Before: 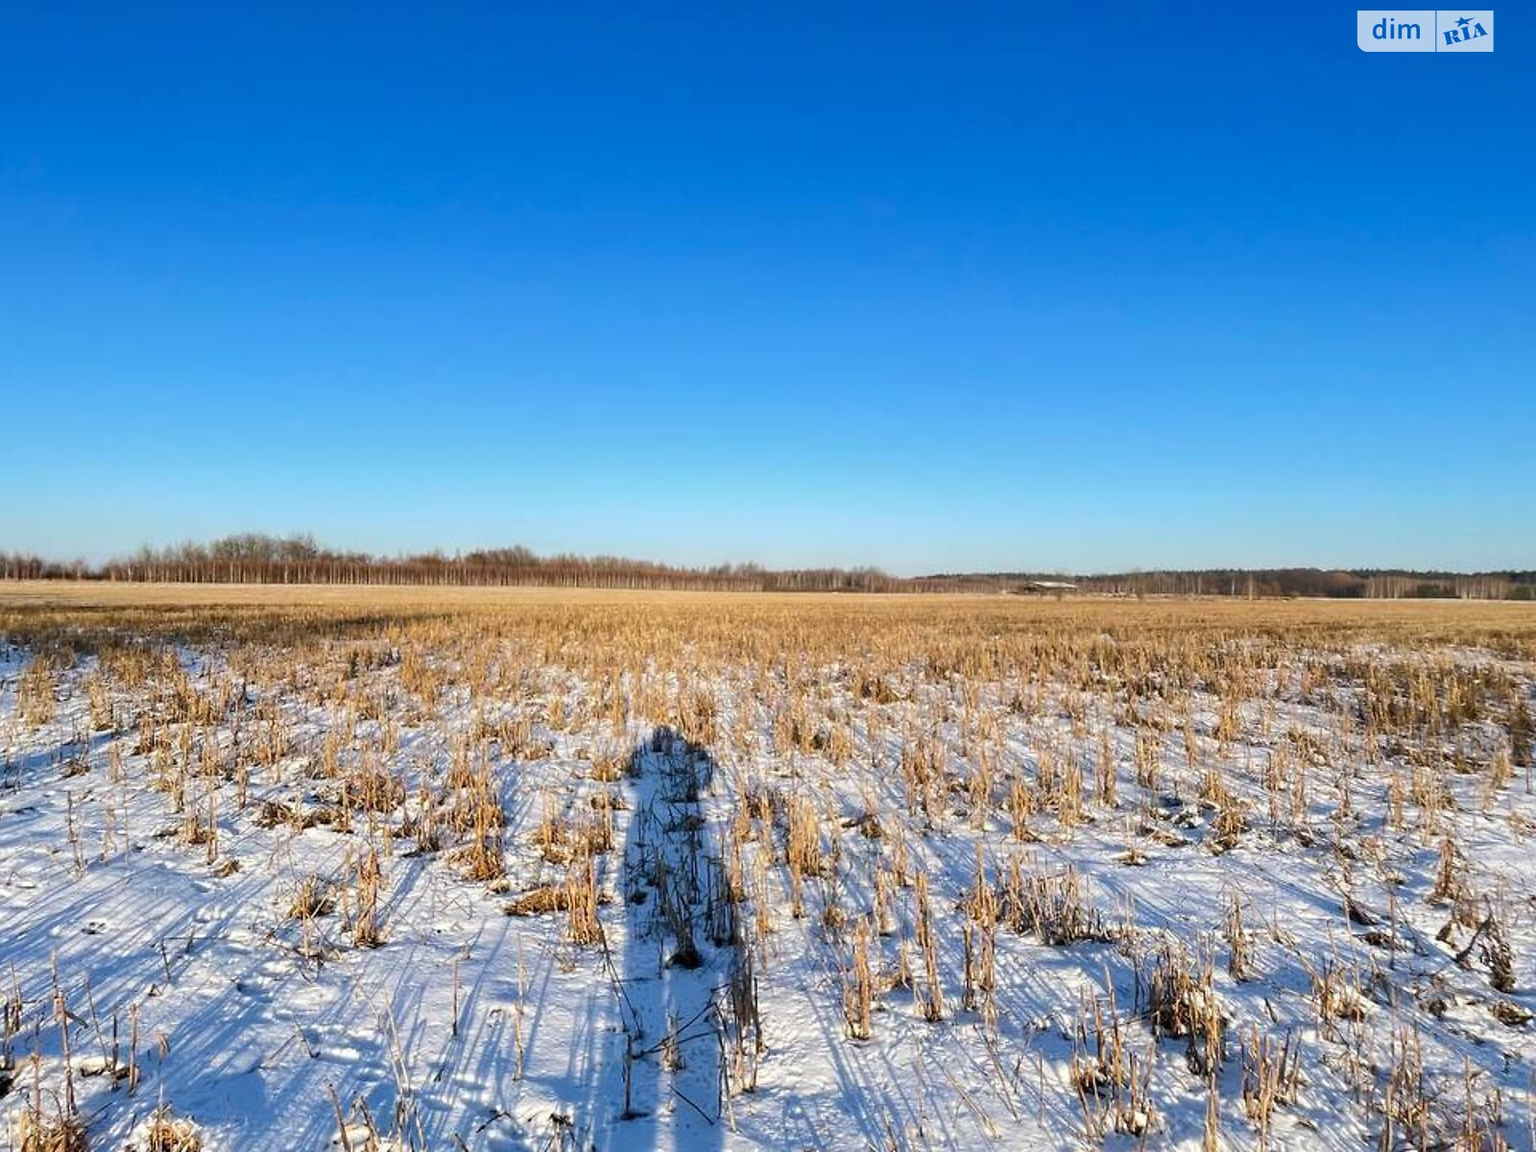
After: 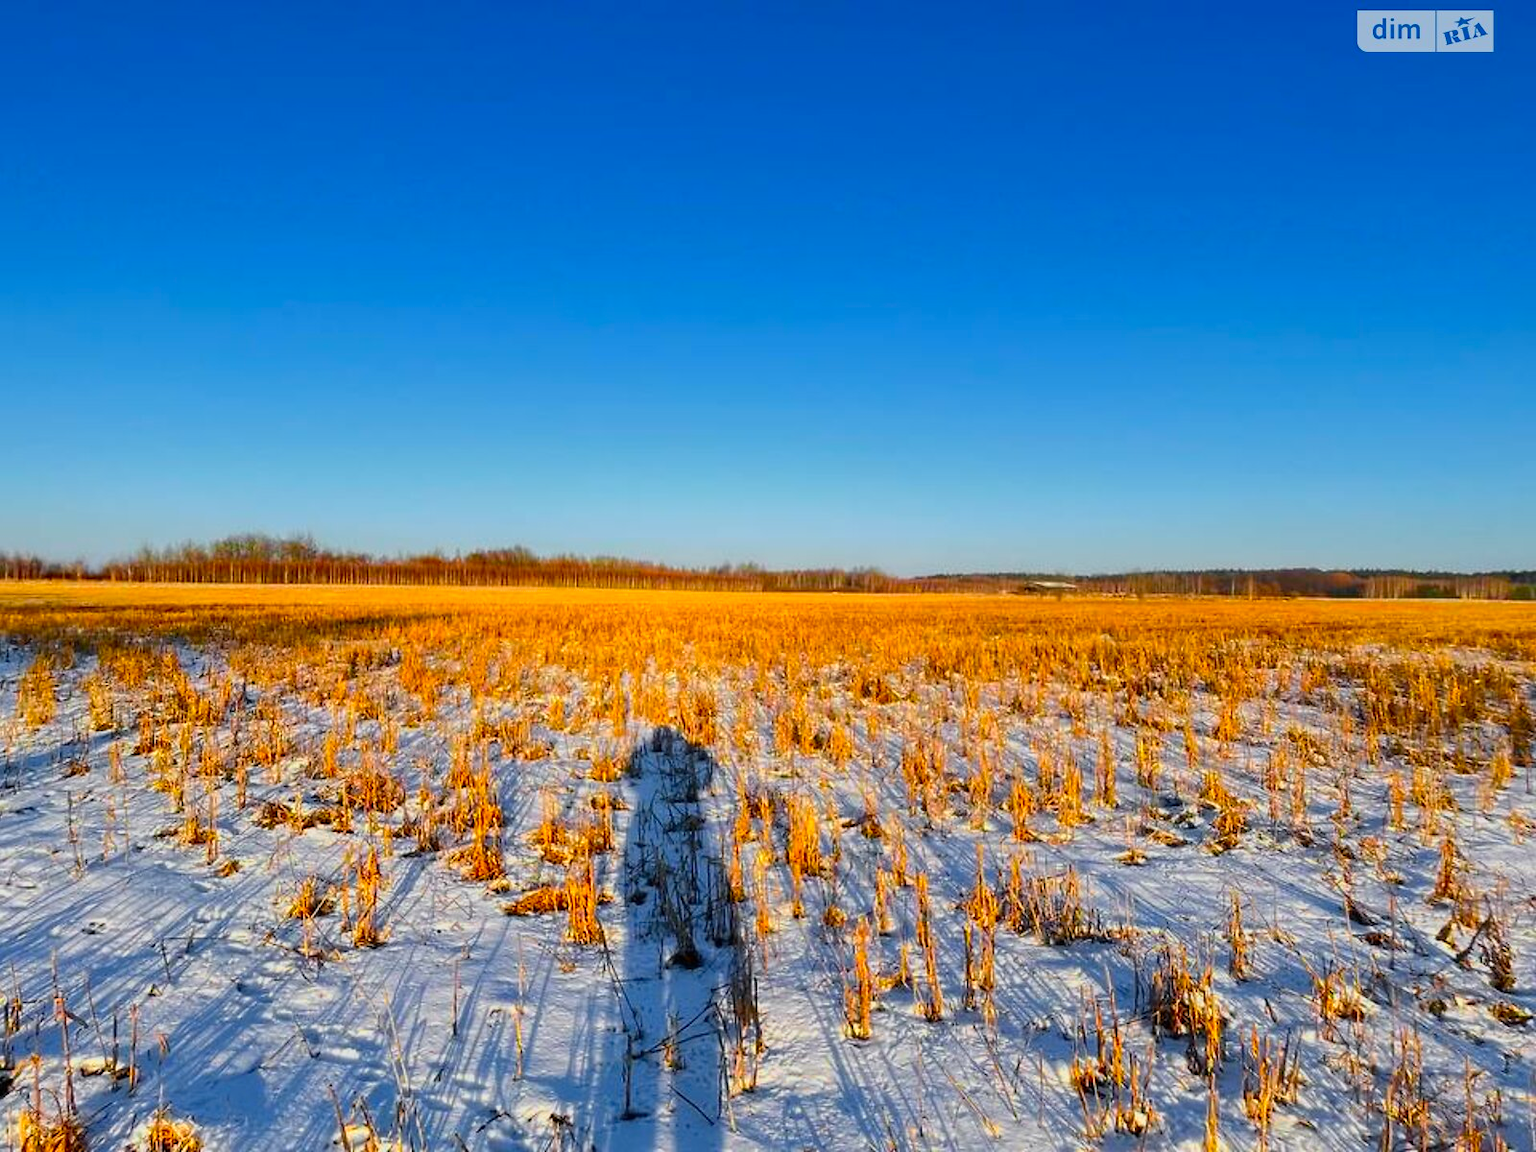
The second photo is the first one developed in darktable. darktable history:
color zones: curves: ch0 [(0, 0.511) (0.143, 0.531) (0.286, 0.56) (0.429, 0.5) (0.571, 0.5) (0.714, 0.5) (0.857, 0.5) (1, 0.5)]; ch1 [(0, 0.525) (0.143, 0.705) (0.286, 0.715) (0.429, 0.35) (0.571, 0.35) (0.714, 0.35) (0.857, 0.4) (1, 0.4)]; ch2 [(0, 0.572) (0.143, 0.512) (0.286, 0.473) (0.429, 0.45) (0.571, 0.5) (0.714, 0.5) (0.857, 0.518) (1, 0.518)], mix 32.54%
color correction: highlights b* 0.033, saturation 1.83
exposure: exposure -0.379 EV, compensate highlight preservation false
